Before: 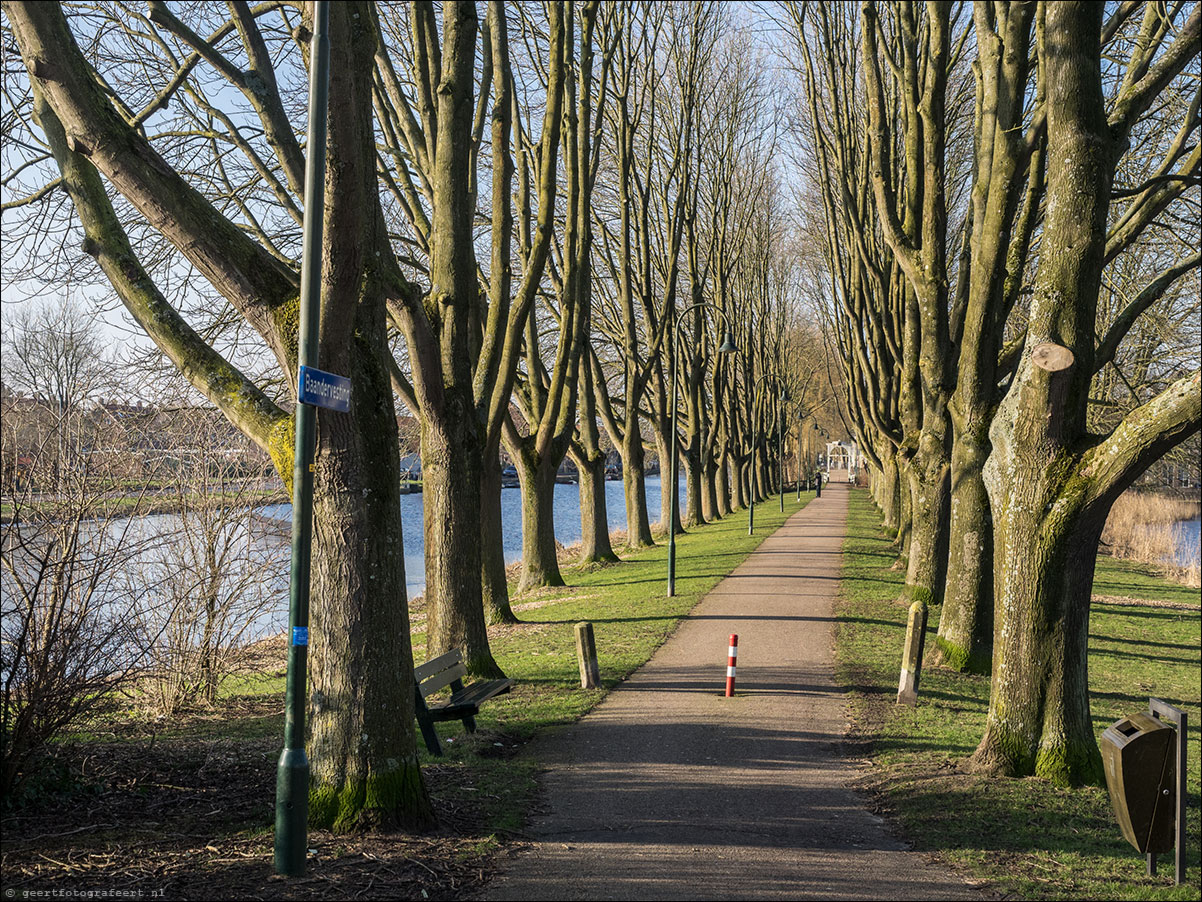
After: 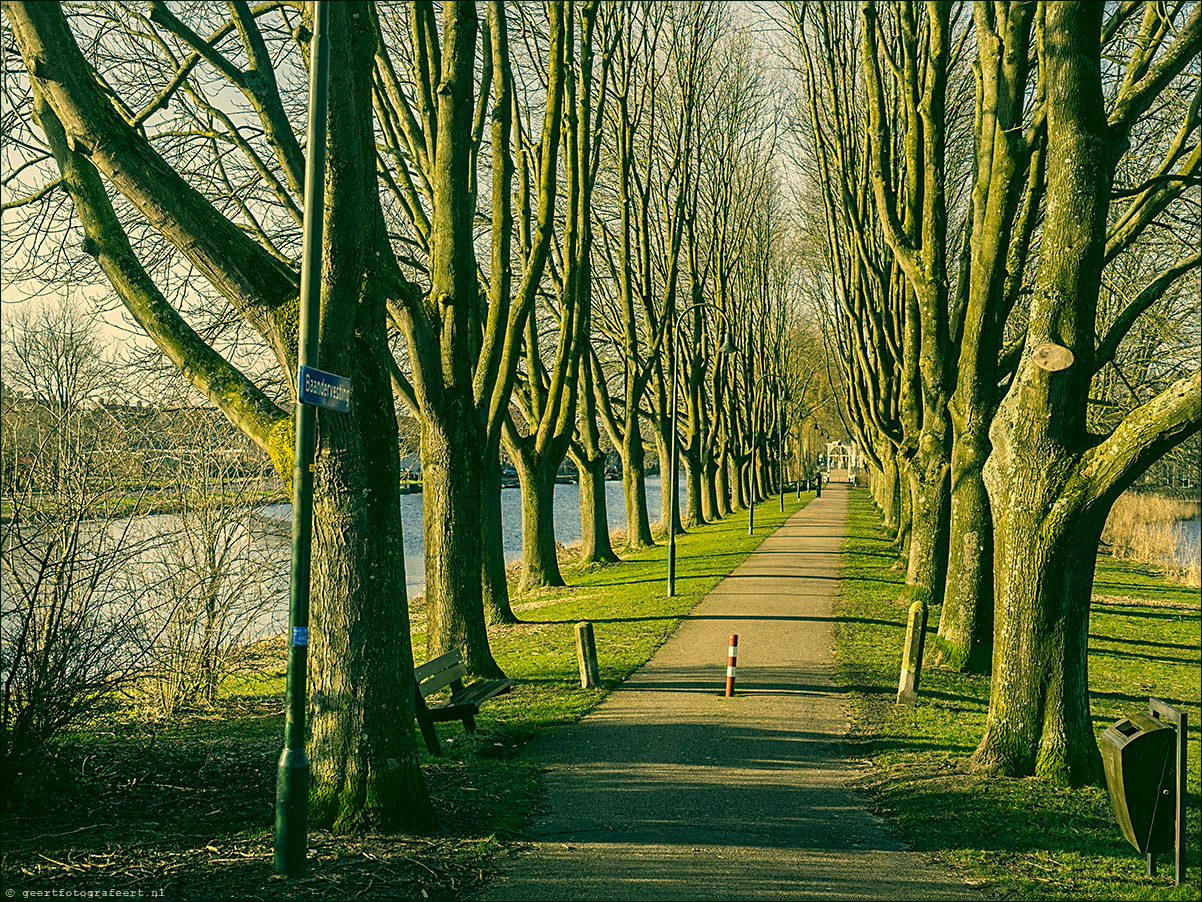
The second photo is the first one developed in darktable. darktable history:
color correction: highlights a* 5.62, highlights b* 33.57, shadows a* -25.86, shadows b* 4.02
sharpen: on, module defaults
